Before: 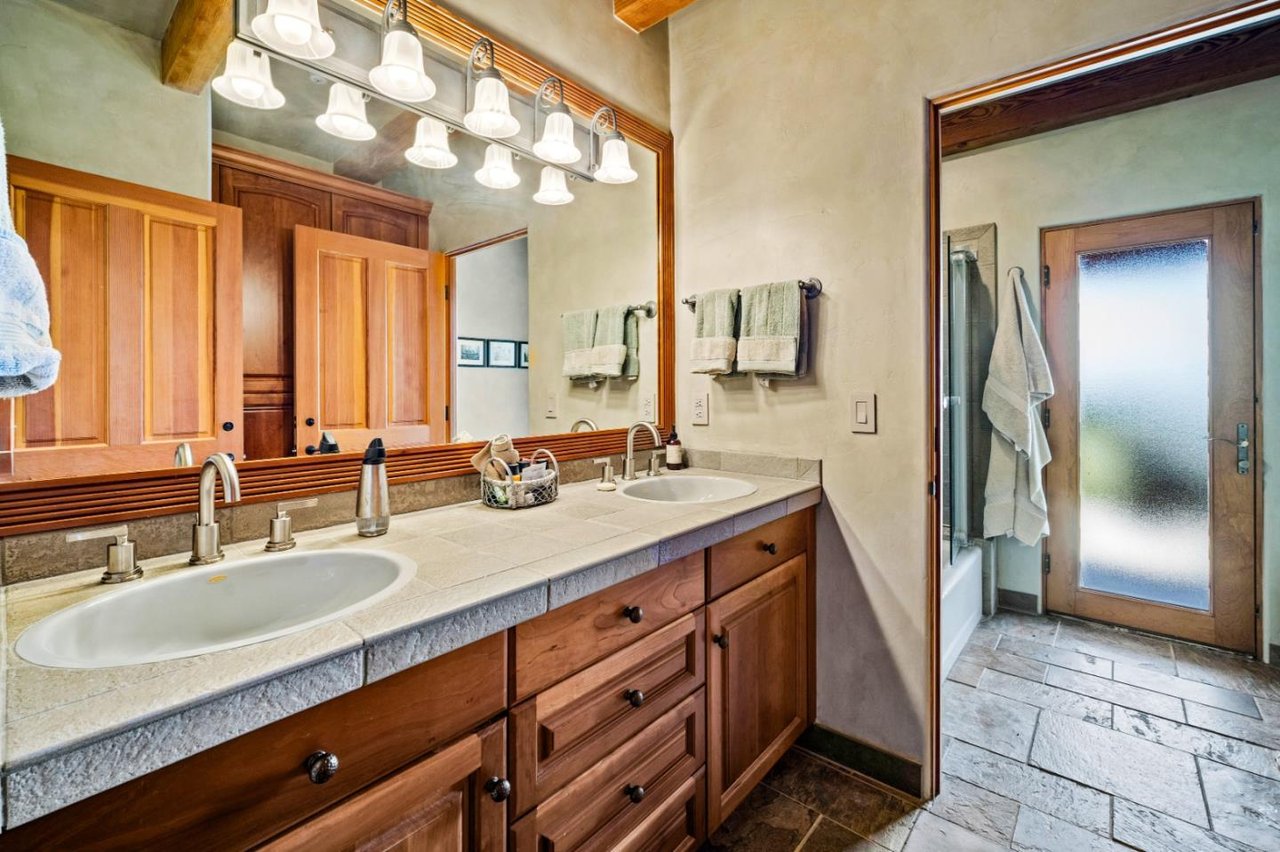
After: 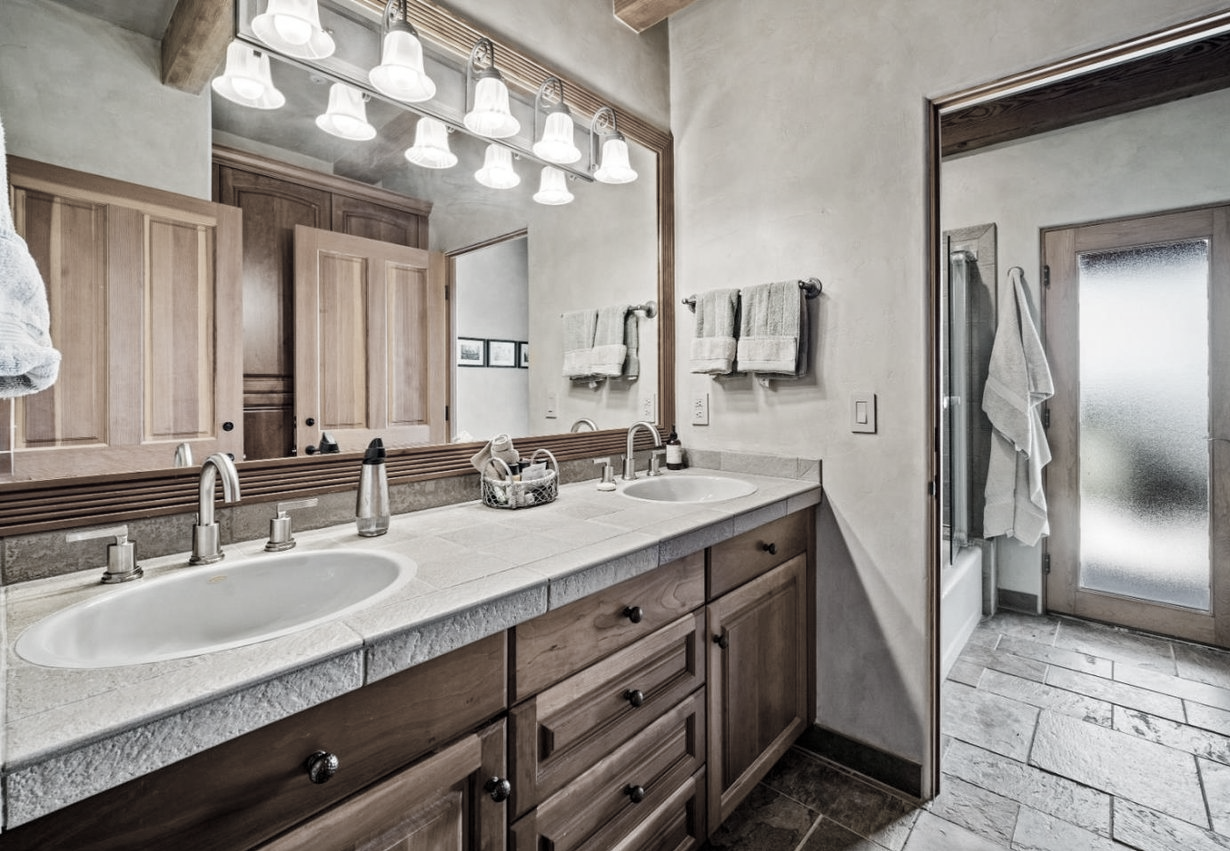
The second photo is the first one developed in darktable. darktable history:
color balance rgb: linear chroma grading › shadows -7.689%, linear chroma grading › global chroma 9.684%, perceptual saturation grading › global saturation 20%, perceptual saturation grading › highlights -24.749%, perceptual saturation grading › shadows 25.236%
color correction: highlights b* 0.015, saturation 0.194
crop: right 3.903%, bottom 0.02%
